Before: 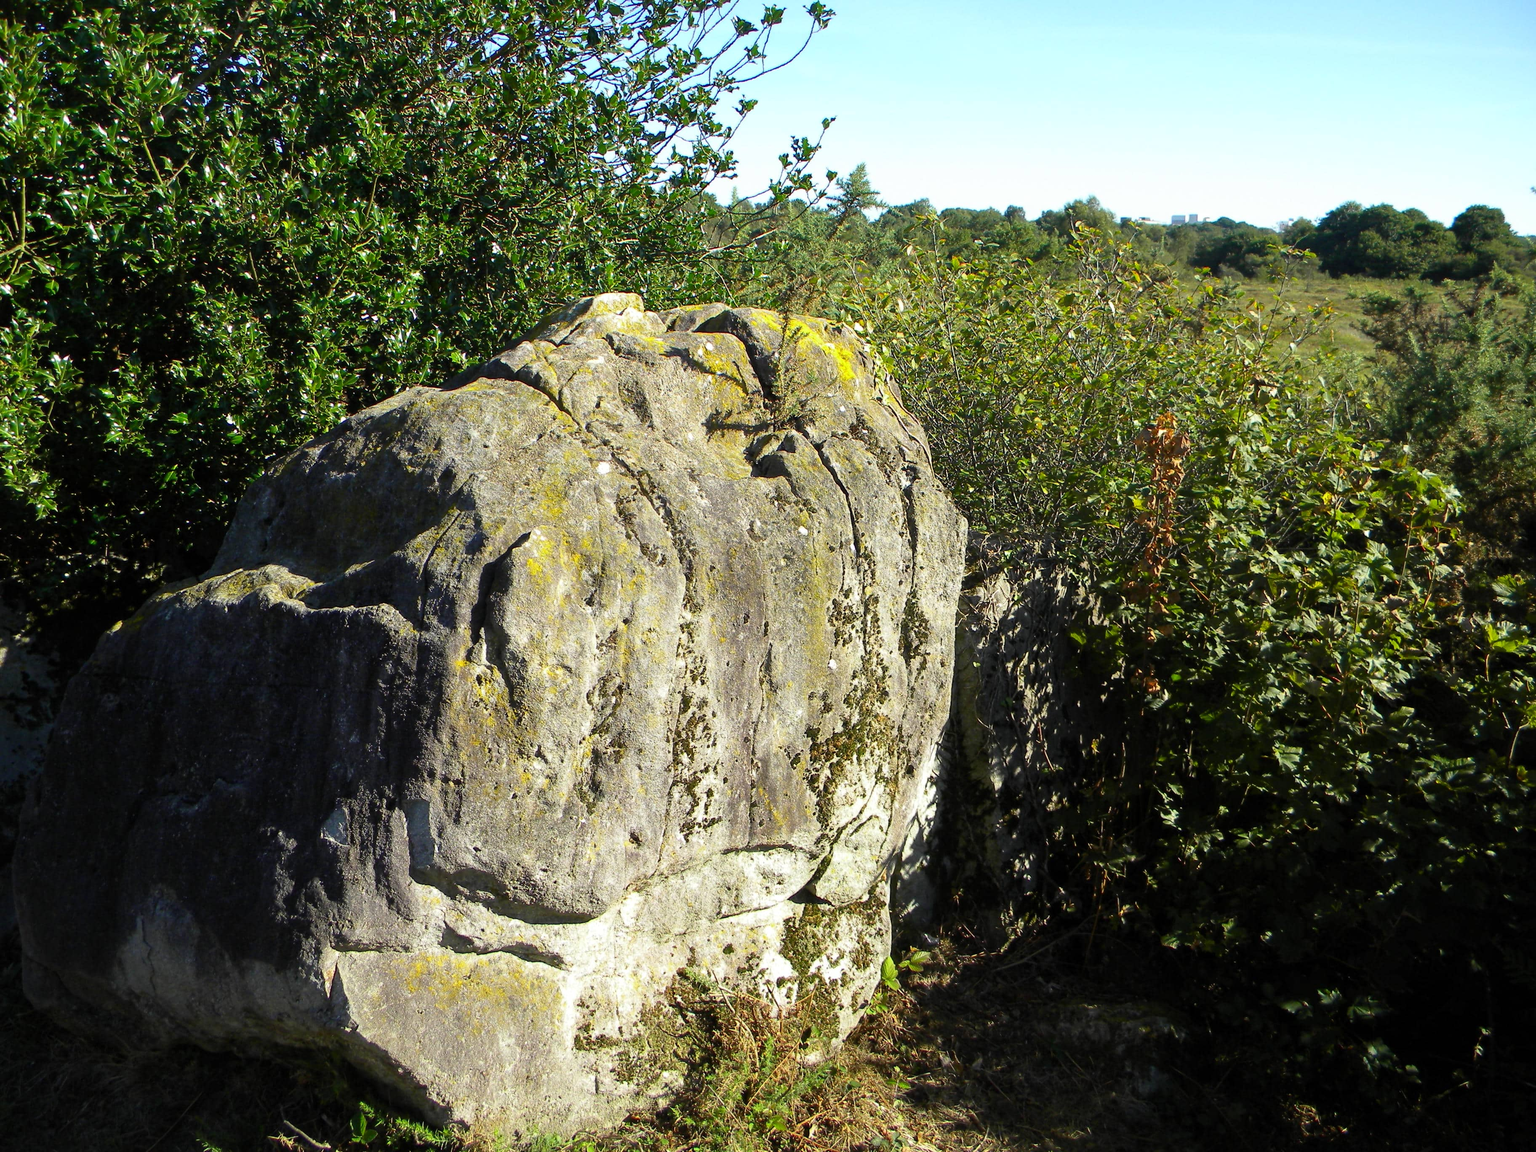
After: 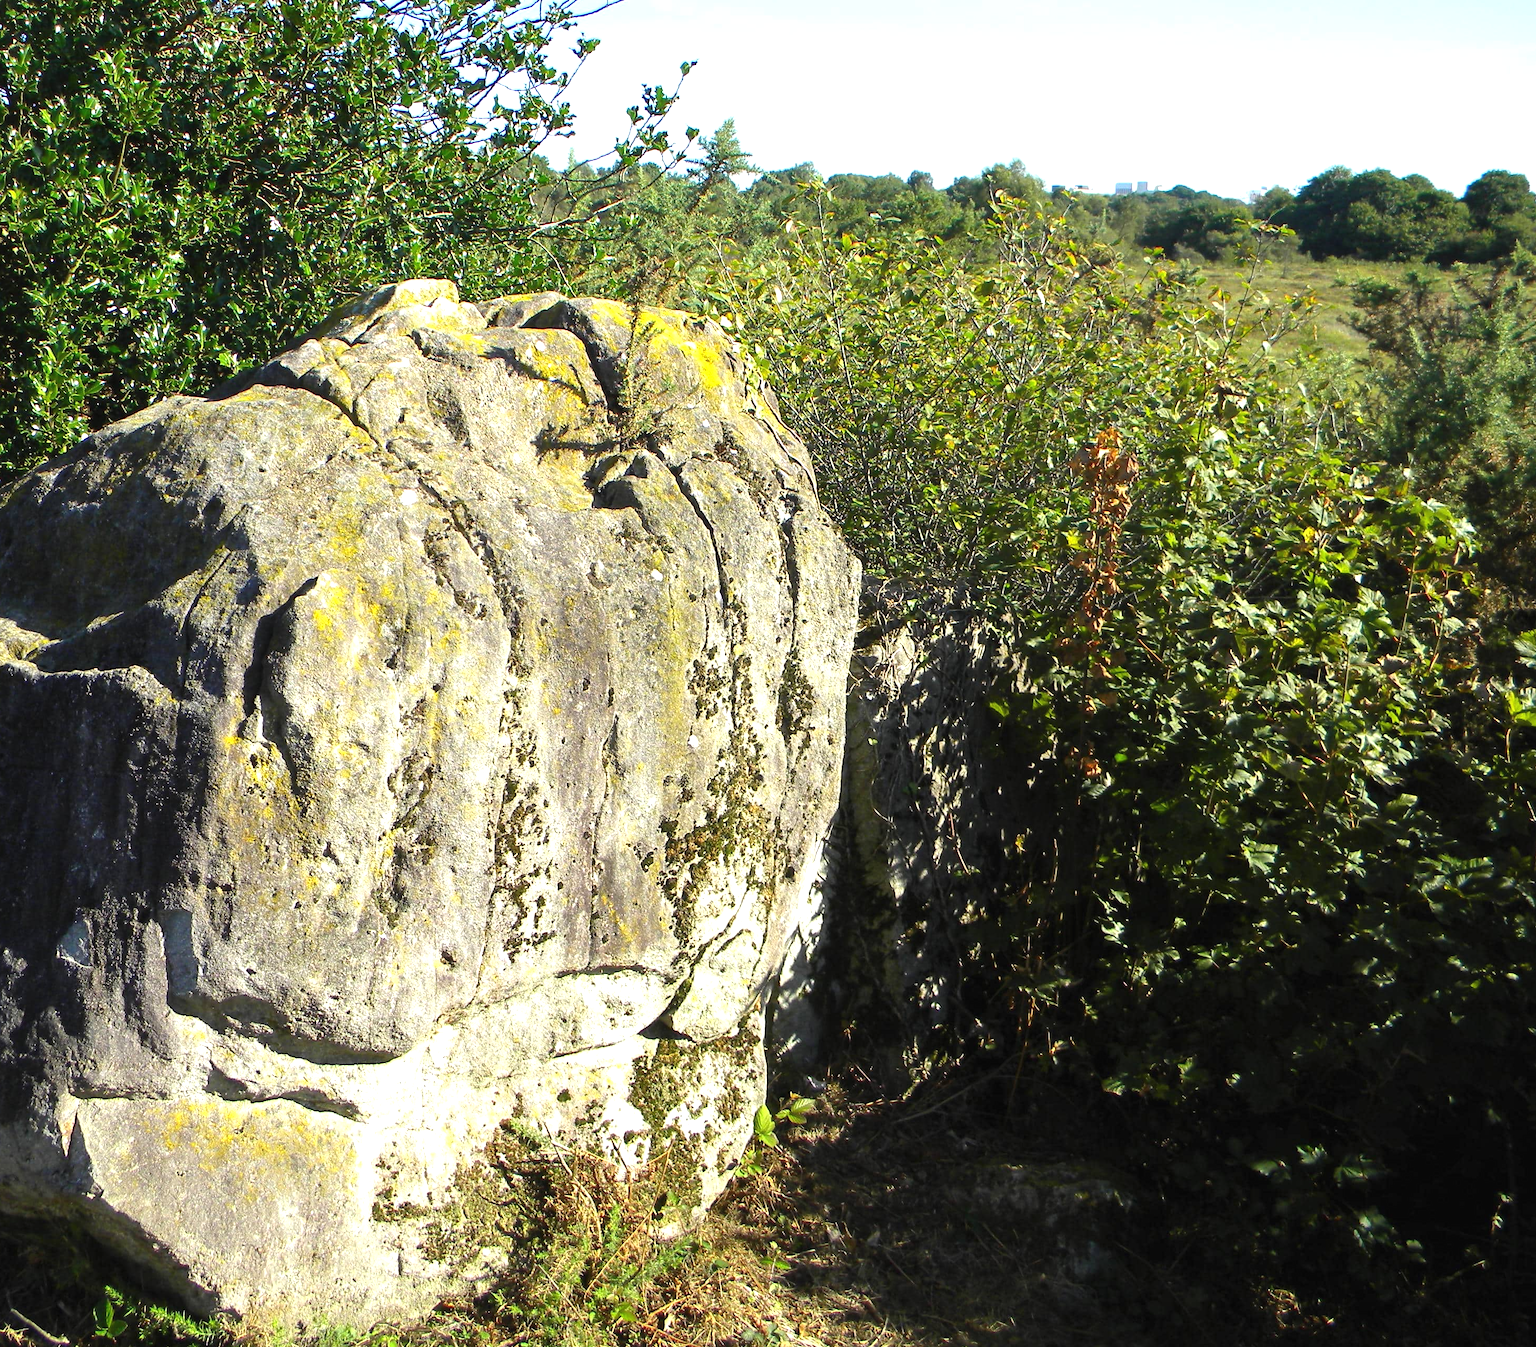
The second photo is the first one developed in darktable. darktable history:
crop and rotate: left 17.937%, top 5.959%, right 1.678%
exposure: black level correction -0.001, exposure 0.547 EV, compensate exposure bias true, compensate highlight preservation false
